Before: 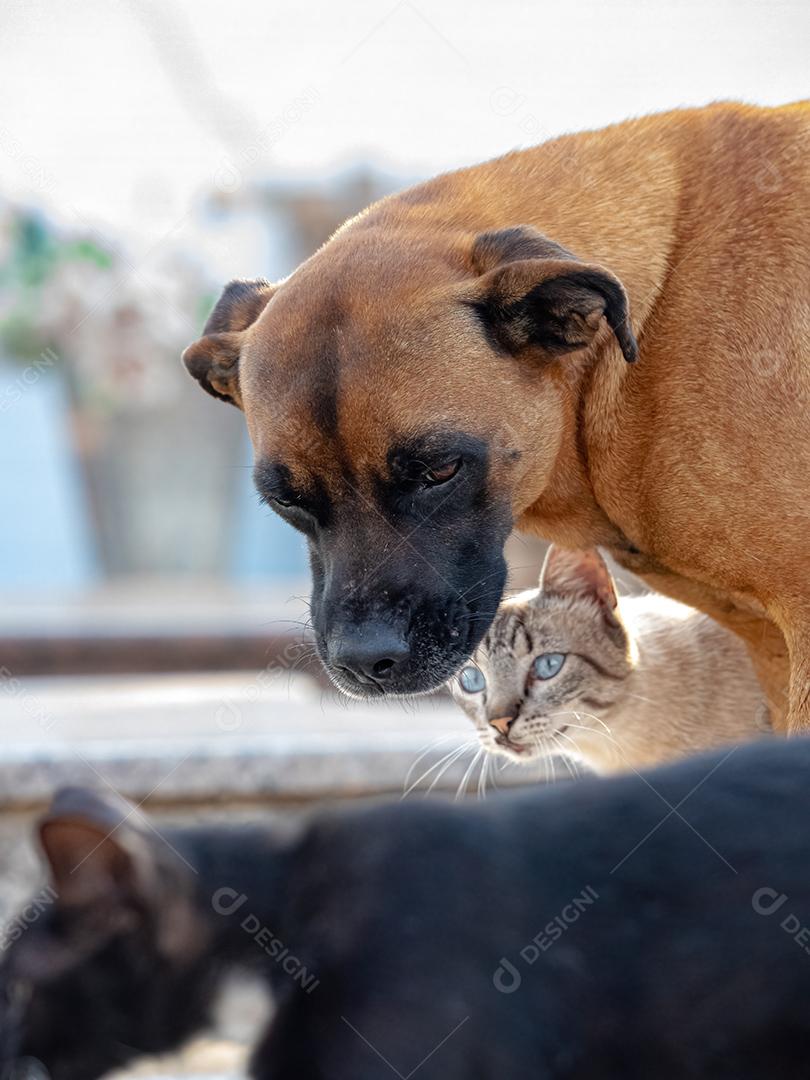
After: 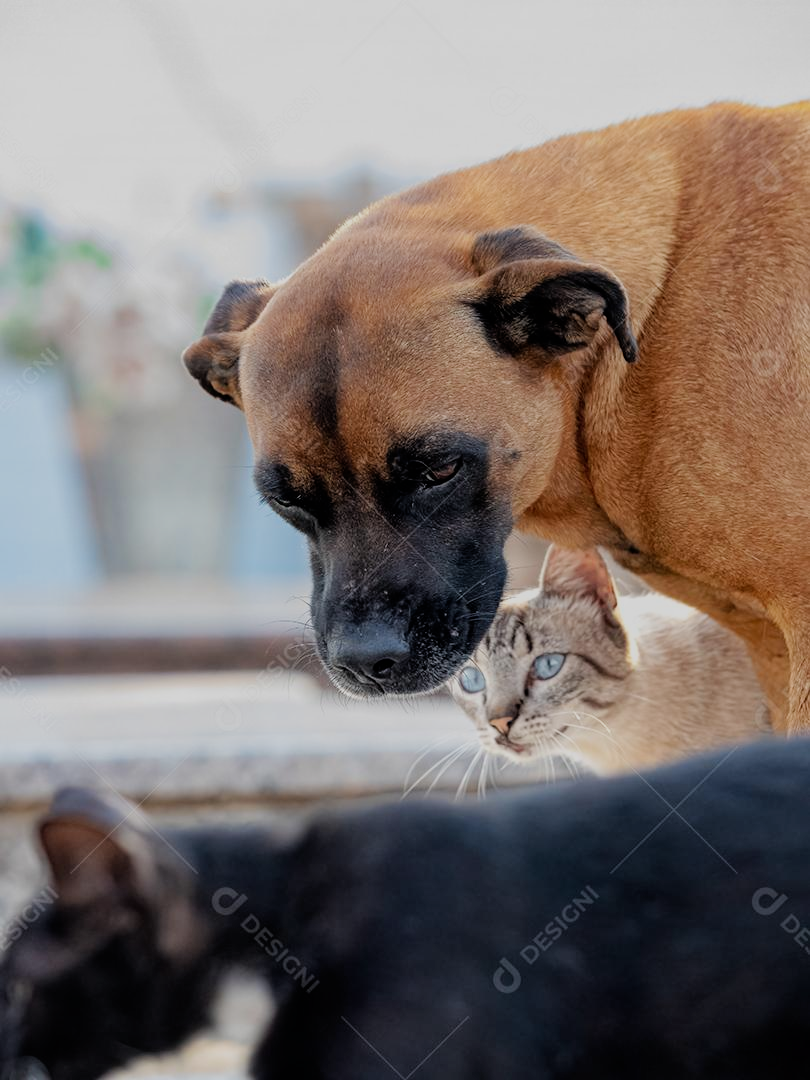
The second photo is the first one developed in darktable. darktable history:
filmic rgb: black relative exposure -7.65 EV, white relative exposure 4.56 EV, threshold 5.98 EV, hardness 3.61, enable highlight reconstruction true
tone equalizer: on, module defaults
